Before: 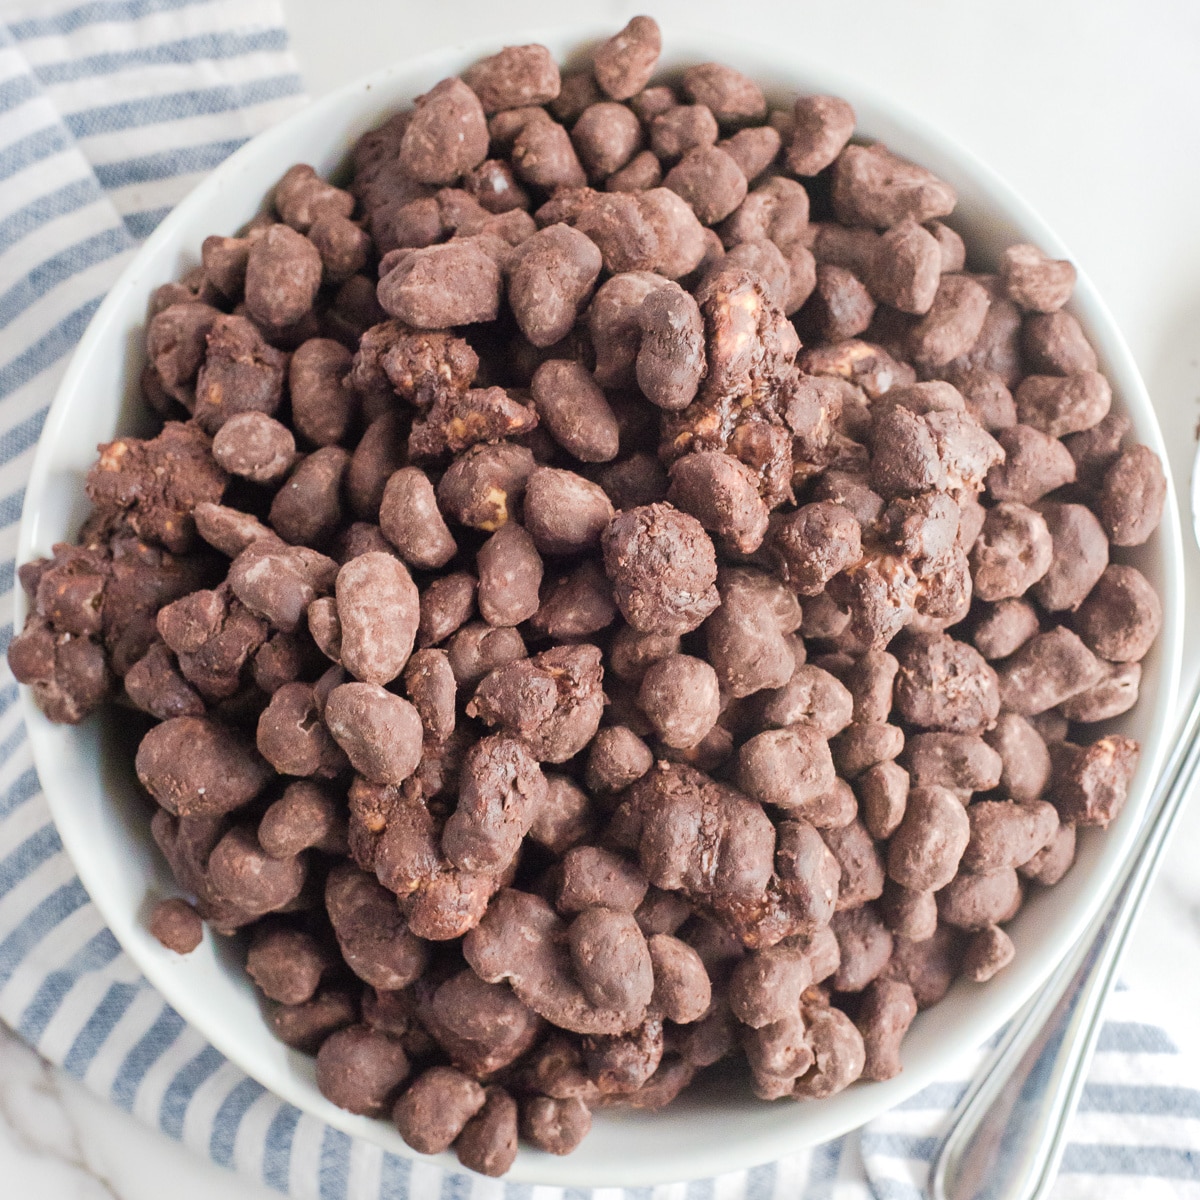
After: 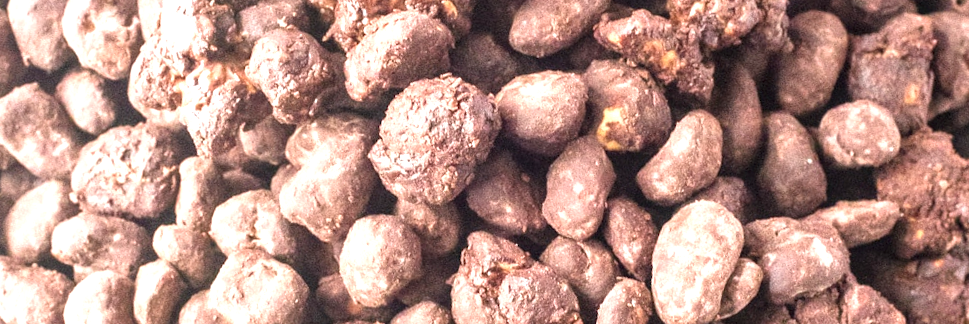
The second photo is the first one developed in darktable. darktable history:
crop and rotate: angle 16.12°, top 30.835%, bottom 35.653%
exposure: black level correction 0, exposure 1.1 EV, compensate exposure bias true, compensate highlight preservation false
local contrast: on, module defaults
